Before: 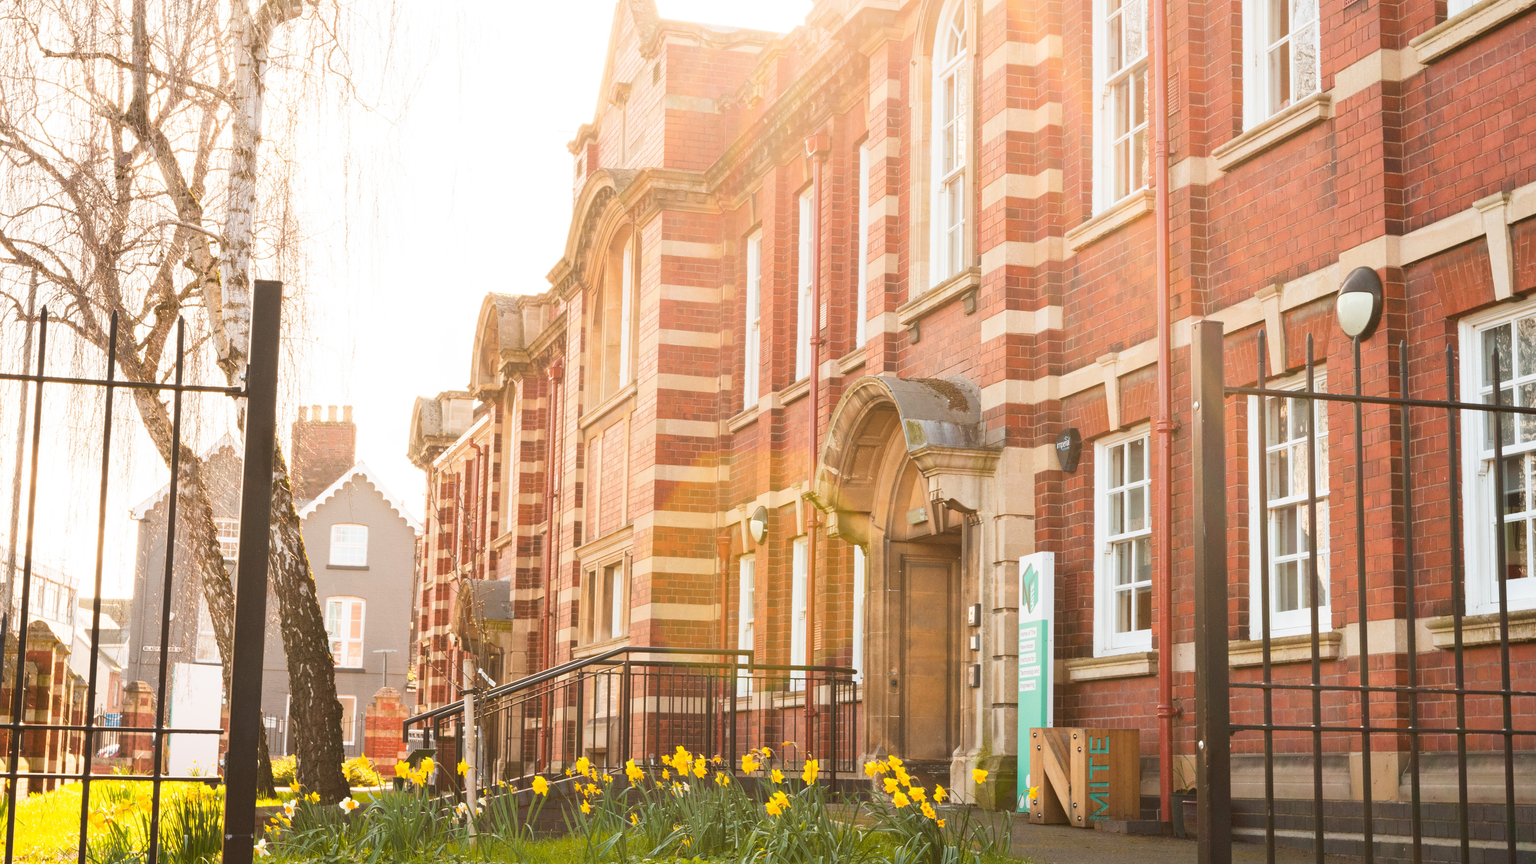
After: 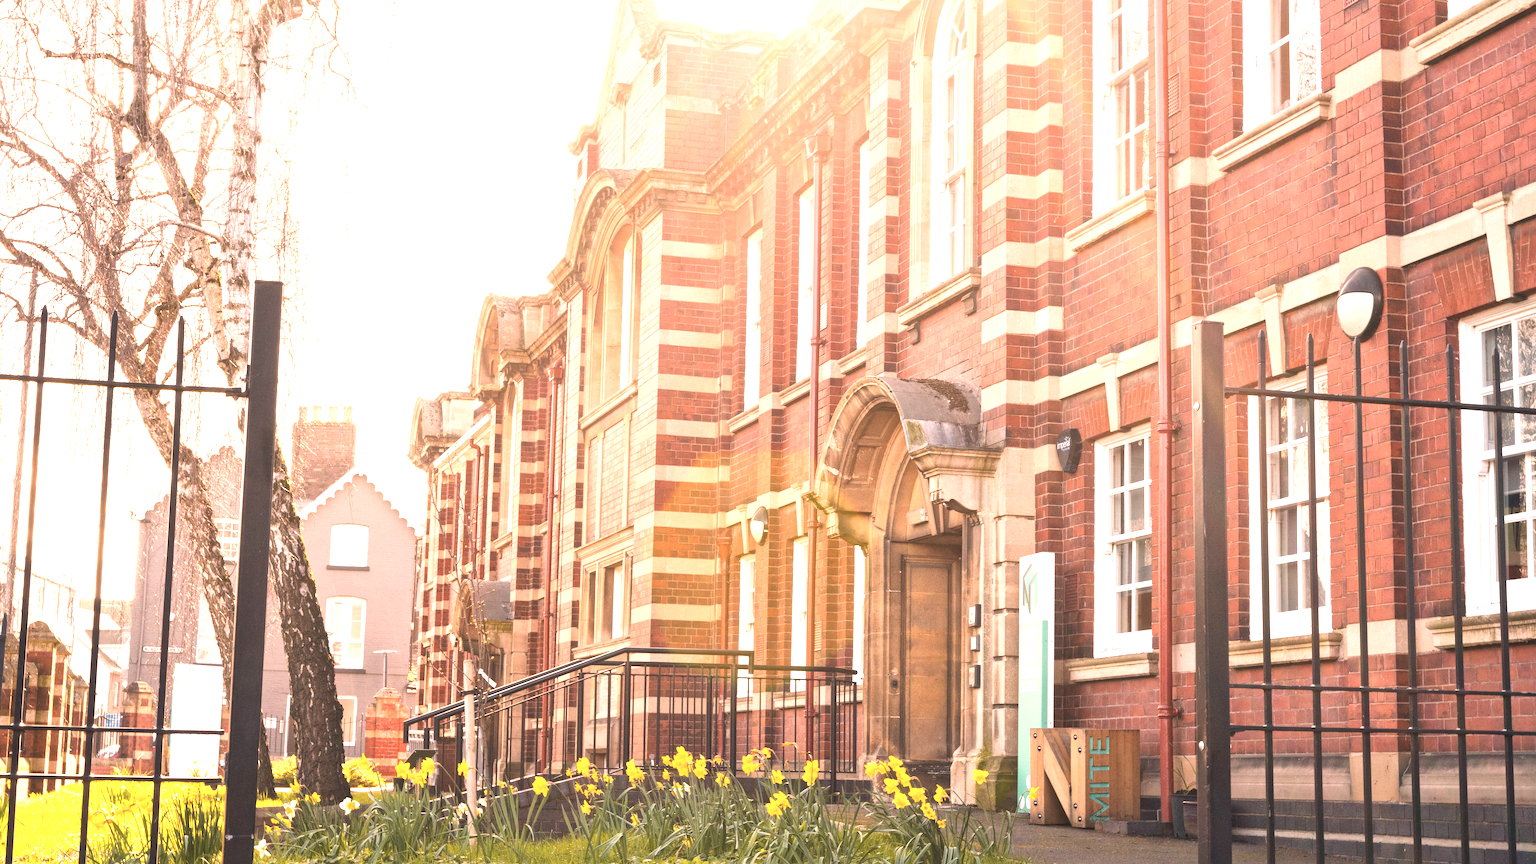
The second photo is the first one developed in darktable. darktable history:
exposure: exposure 0.604 EV, compensate highlight preservation false
local contrast: mode bilateral grid, contrast 20, coarseness 50, detail 141%, midtone range 0.2
color correction: highlights a* 13.94, highlights b* 6.1, shadows a* -5.32, shadows b* -15.67, saturation 0.834
